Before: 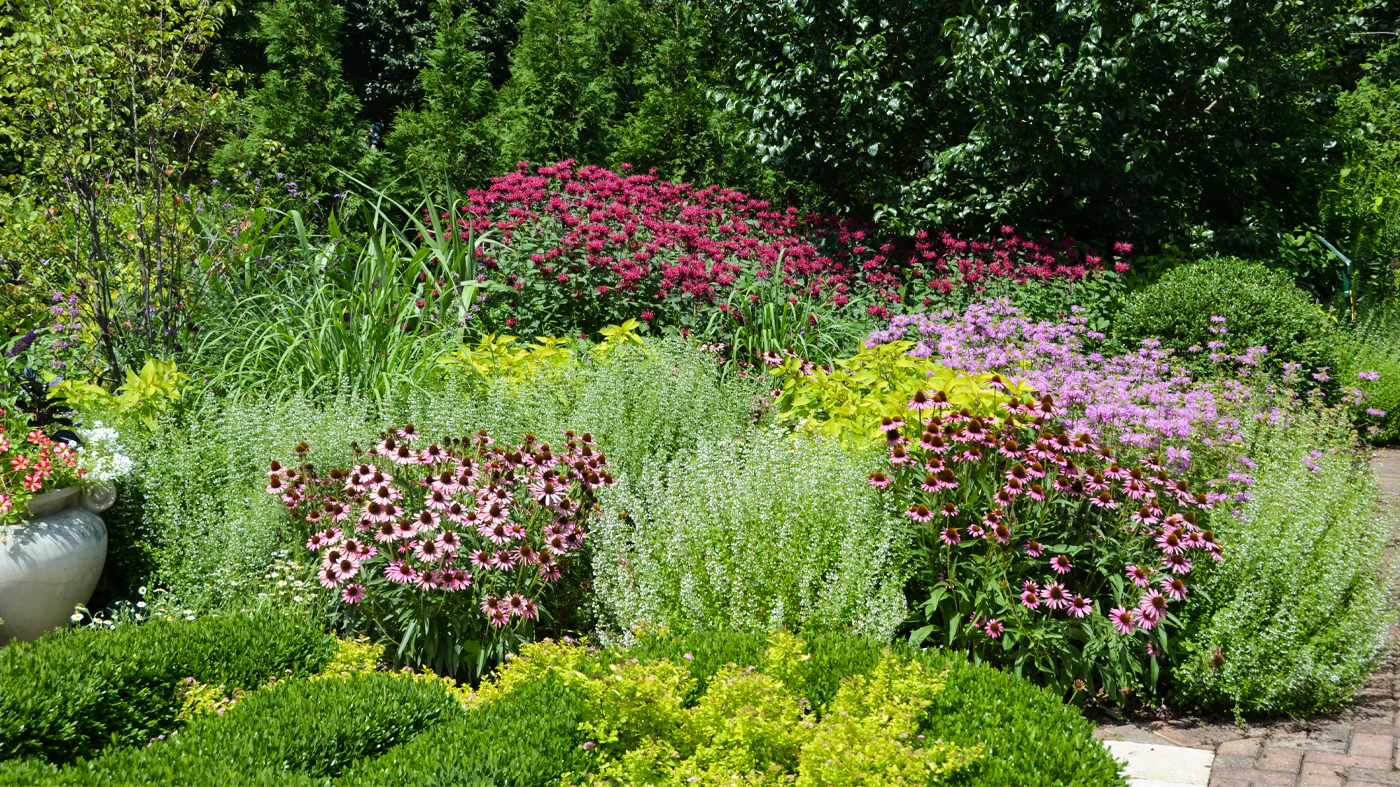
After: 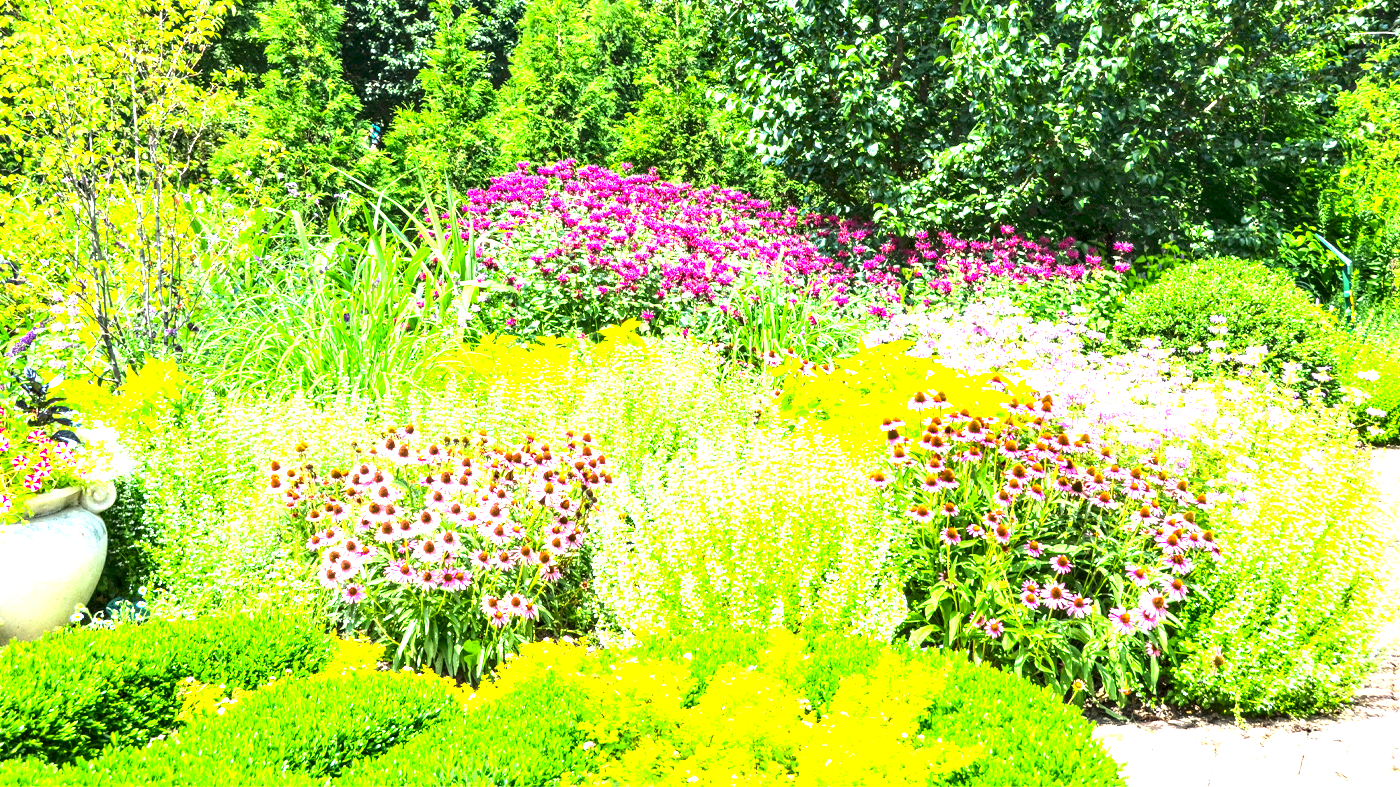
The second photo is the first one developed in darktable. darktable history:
local contrast: highlights 60%, shadows 60%, detail 160%
contrast brightness saturation: contrast 0.2, brightness 0.16, saturation 0.22
exposure: exposure 3 EV, compensate highlight preservation false
